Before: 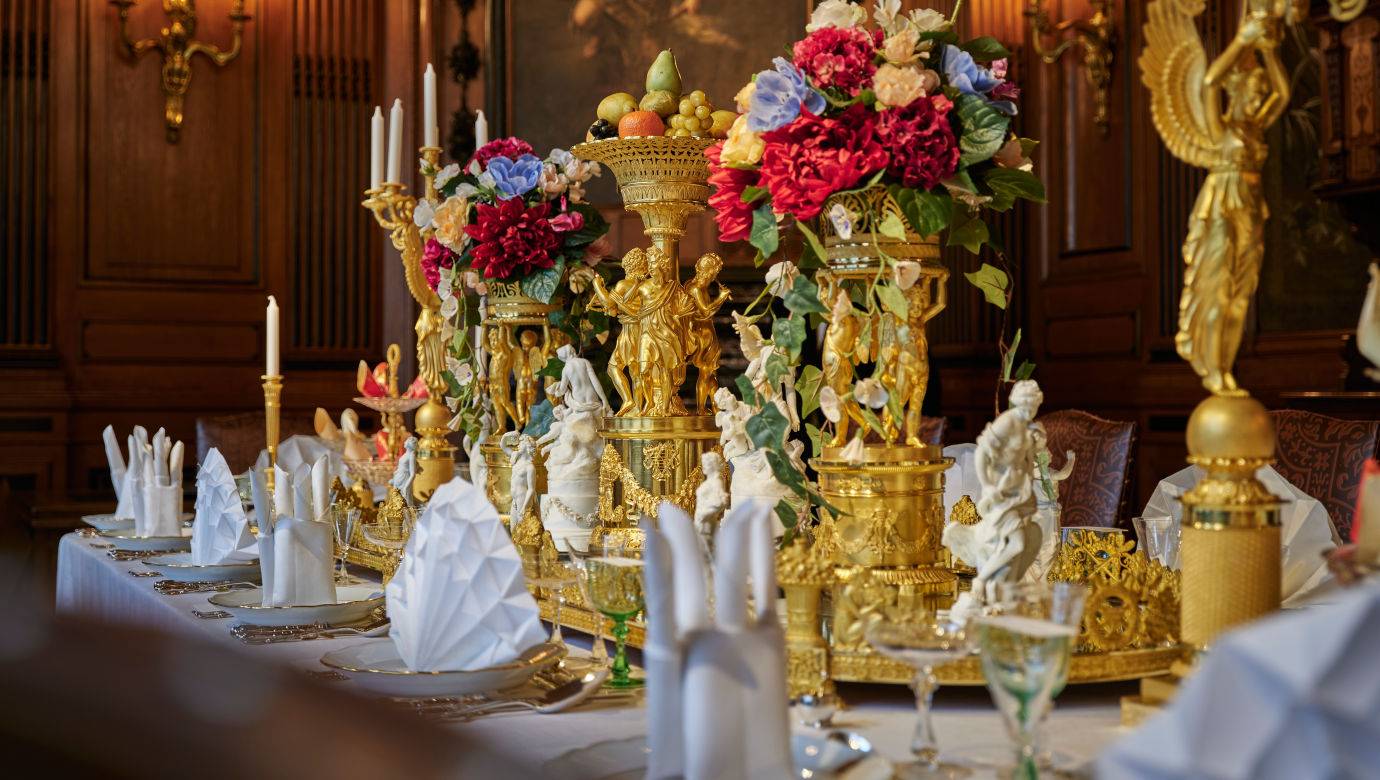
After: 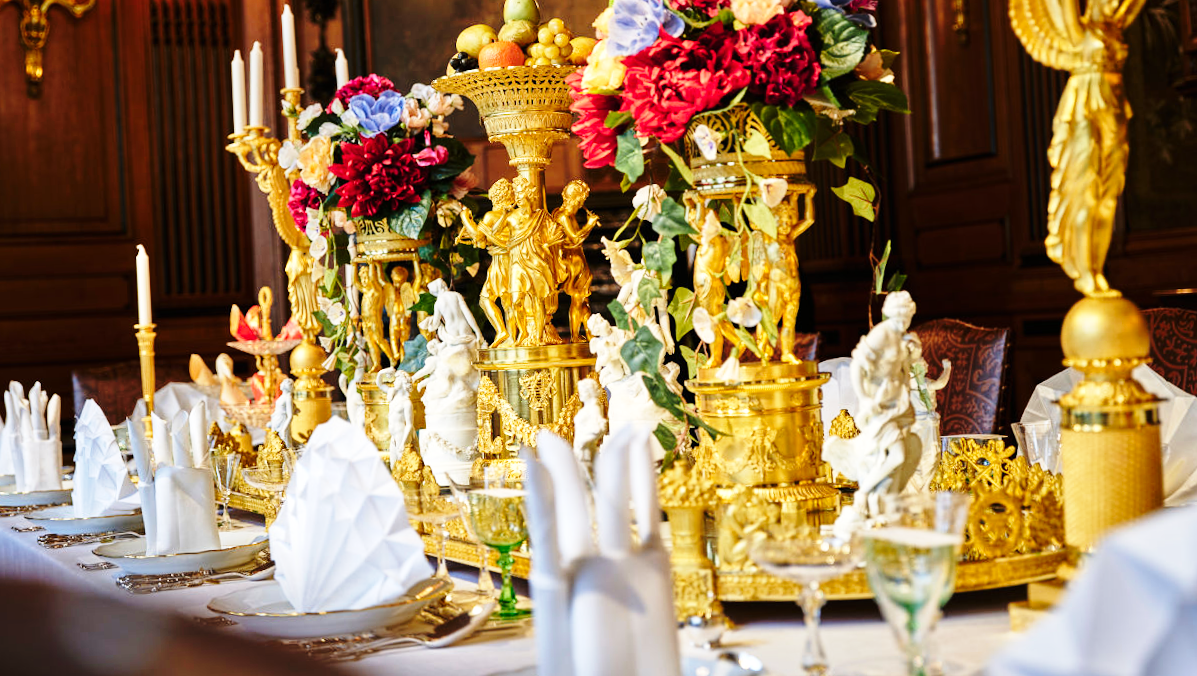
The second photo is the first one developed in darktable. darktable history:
crop and rotate: angle 2.86°, left 5.688%, top 5.688%
base curve: curves: ch0 [(0, 0) (0.028, 0.03) (0.121, 0.232) (0.46, 0.748) (0.859, 0.968) (1, 1)], preserve colors none
tone equalizer: -8 EV -0.394 EV, -7 EV -0.402 EV, -6 EV -0.309 EV, -5 EV -0.238 EV, -3 EV 0.233 EV, -2 EV 0.312 EV, -1 EV 0.384 EV, +0 EV 0.387 EV, mask exposure compensation -0.513 EV
